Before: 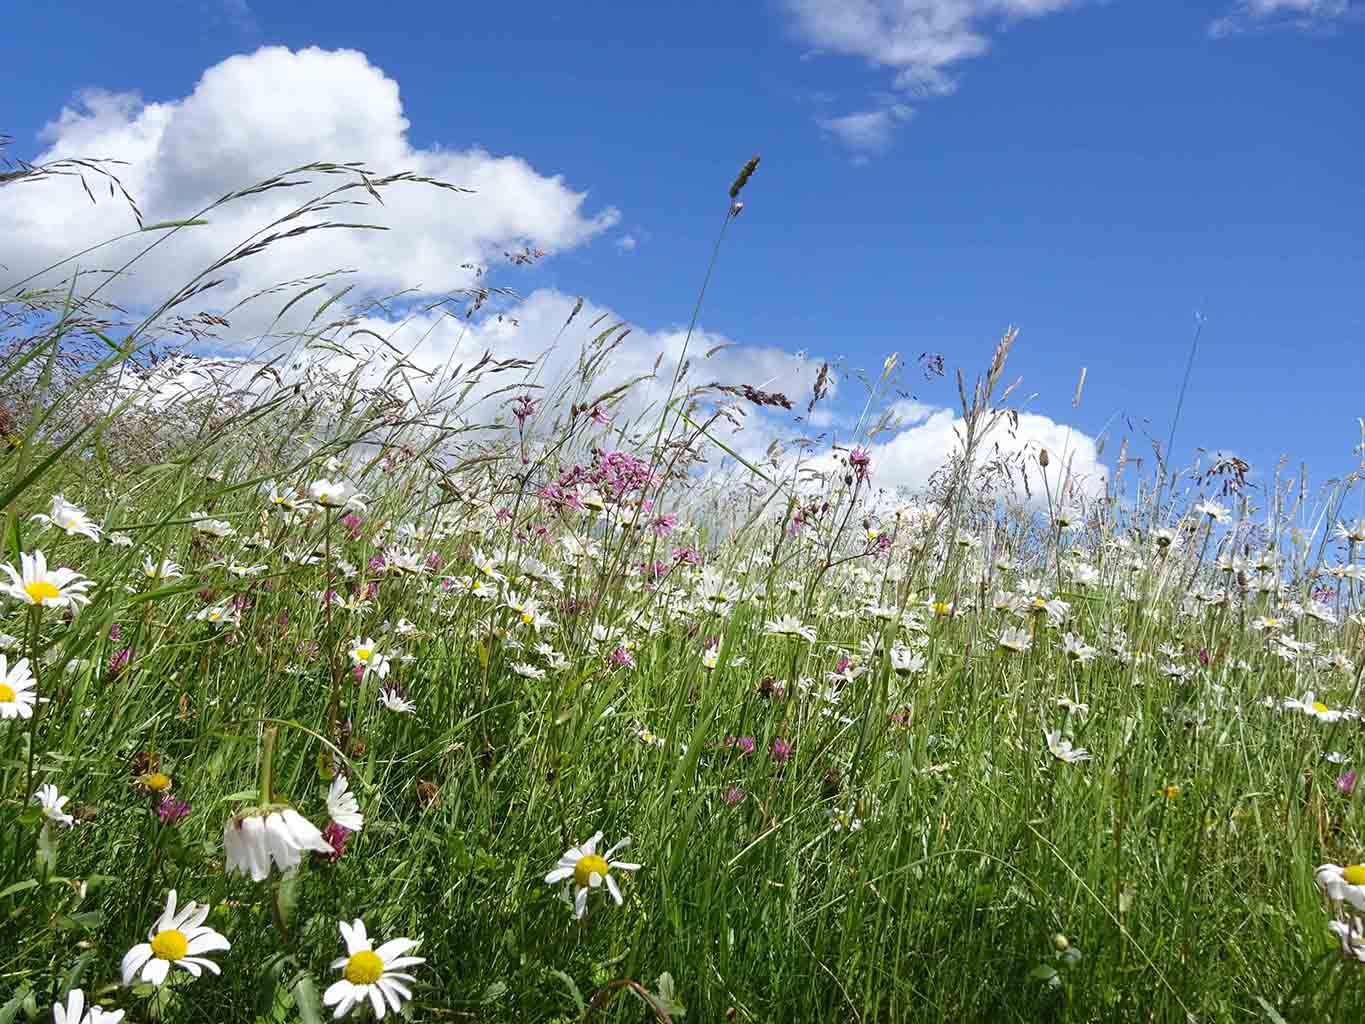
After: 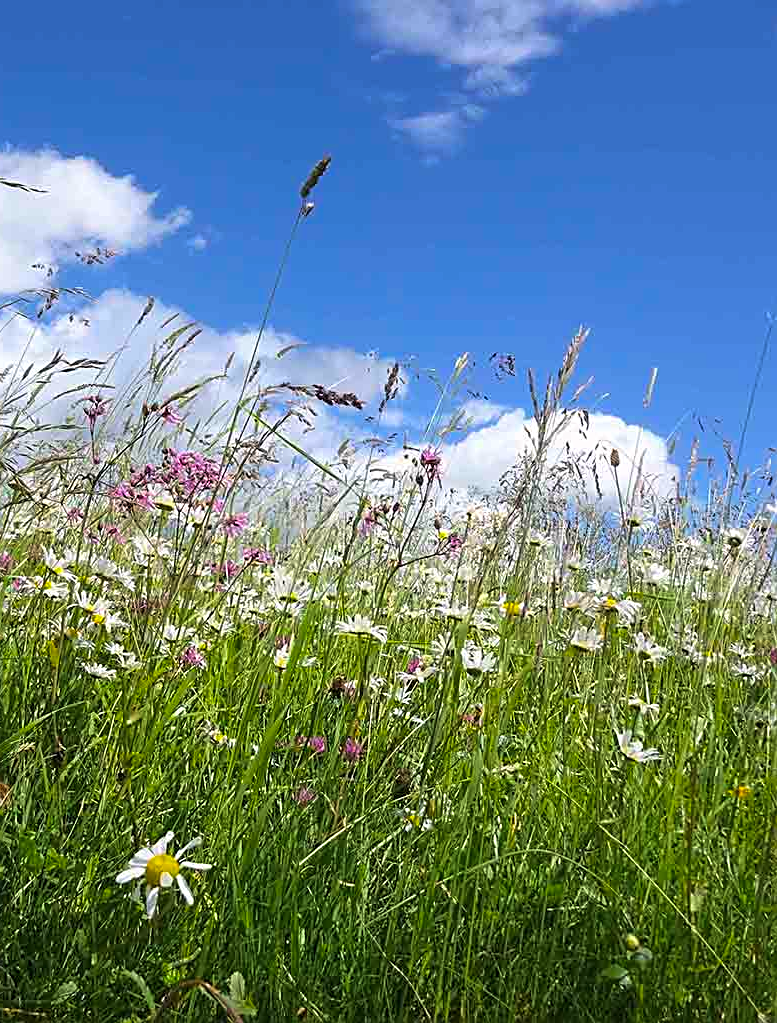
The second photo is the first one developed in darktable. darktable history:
sharpen: amount 0.493
crop: left 31.487%, top 0.021%, right 11.569%
color balance rgb: highlights gain › chroma 0.213%, highlights gain › hue 330.53°, linear chroma grading › global chroma -14.377%, perceptual saturation grading › global saturation 59.866%, perceptual saturation grading › highlights 19.823%, perceptual saturation grading › shadows -49.21%, global vibrance 3.227%
